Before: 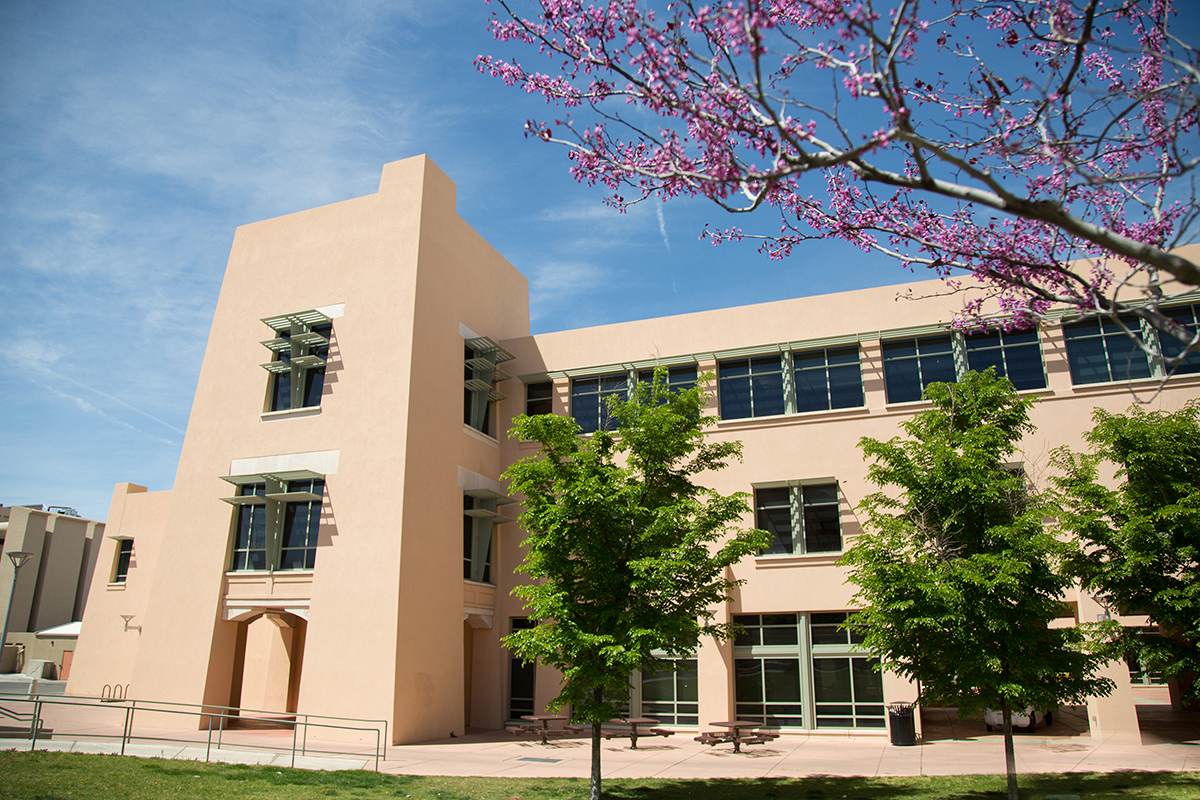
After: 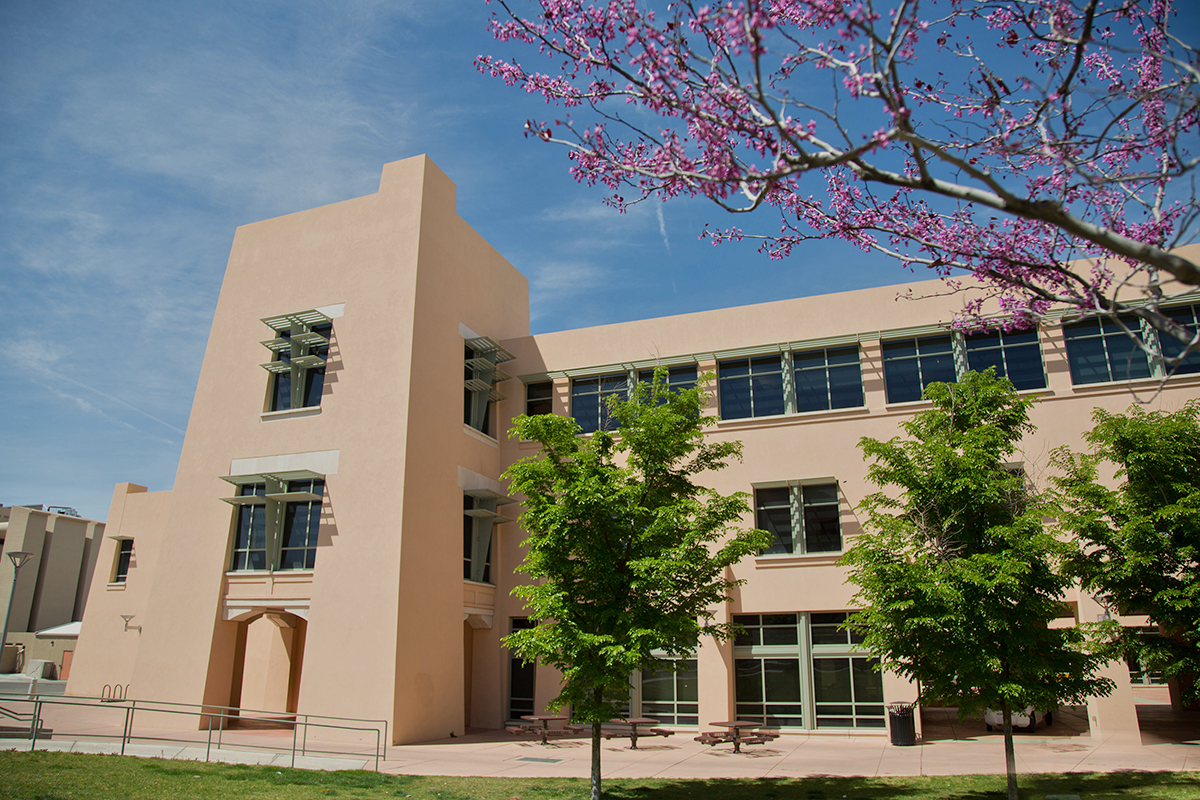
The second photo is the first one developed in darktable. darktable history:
color calibration: illuminant same as pipeline (D50), adaptation XYZ, x 0.345, y 0.359, temperature 5012.01 K
tone equalizer: -8 EV -0.001 EV, -7 EV 0.004 EV, -6 EV -0.03 EV, -5 EV 0.012 EV, -4 EV -0.007 EV, -3 EV 0.007 EV, -2 EV -0.056 EV, -1 EV -0.288 EV, +0 EV -0.598 EV
